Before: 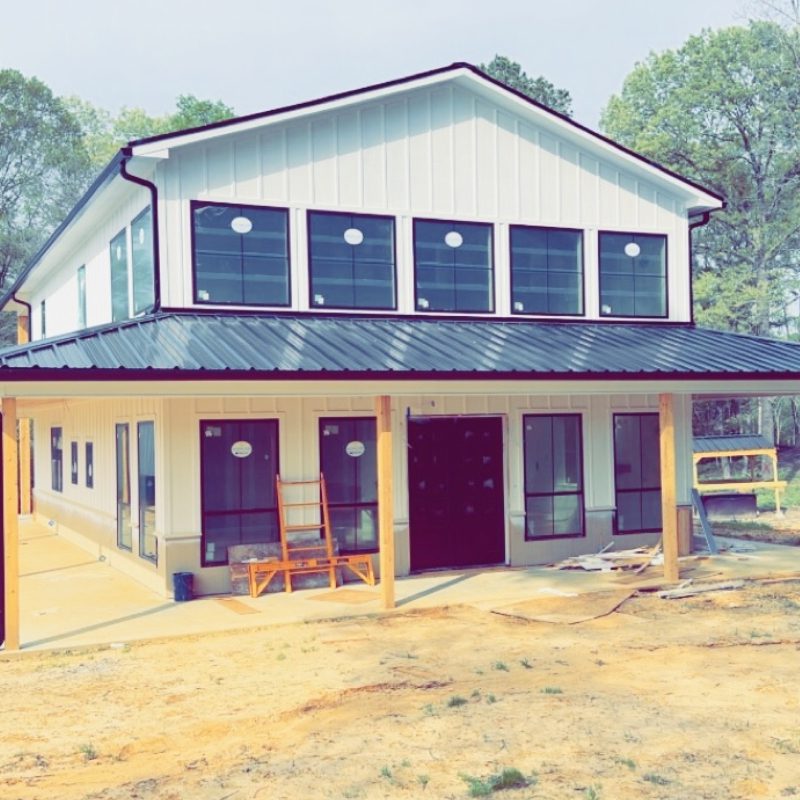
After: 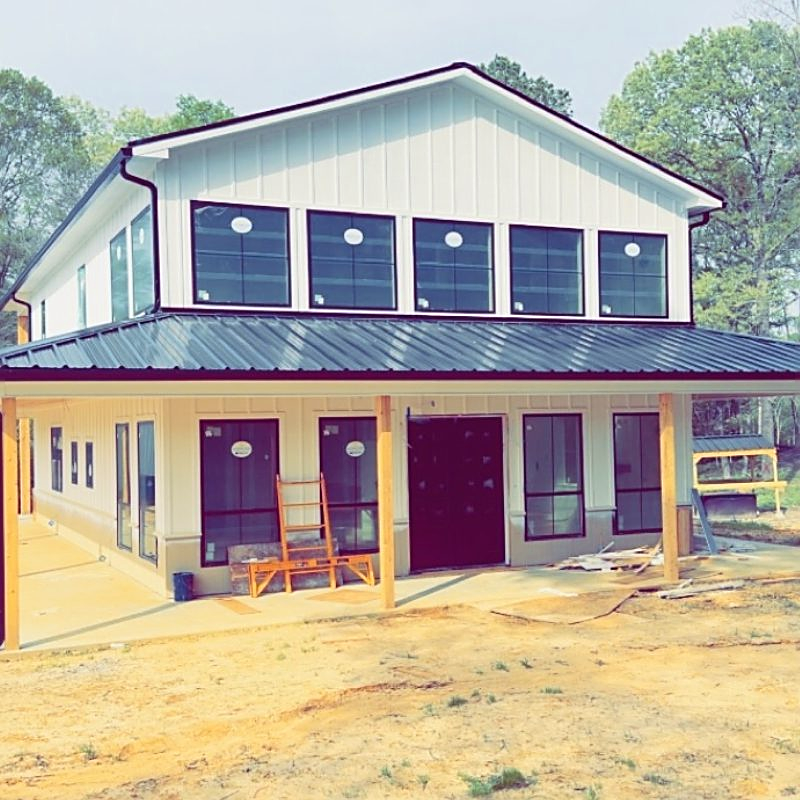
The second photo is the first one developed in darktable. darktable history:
color balance rgb: power › chroma 0.687%, power › hue 60°, perceptual saturation grading › global saturation -0.026%, global vibrance 20%
sharpen: on, module defaults
